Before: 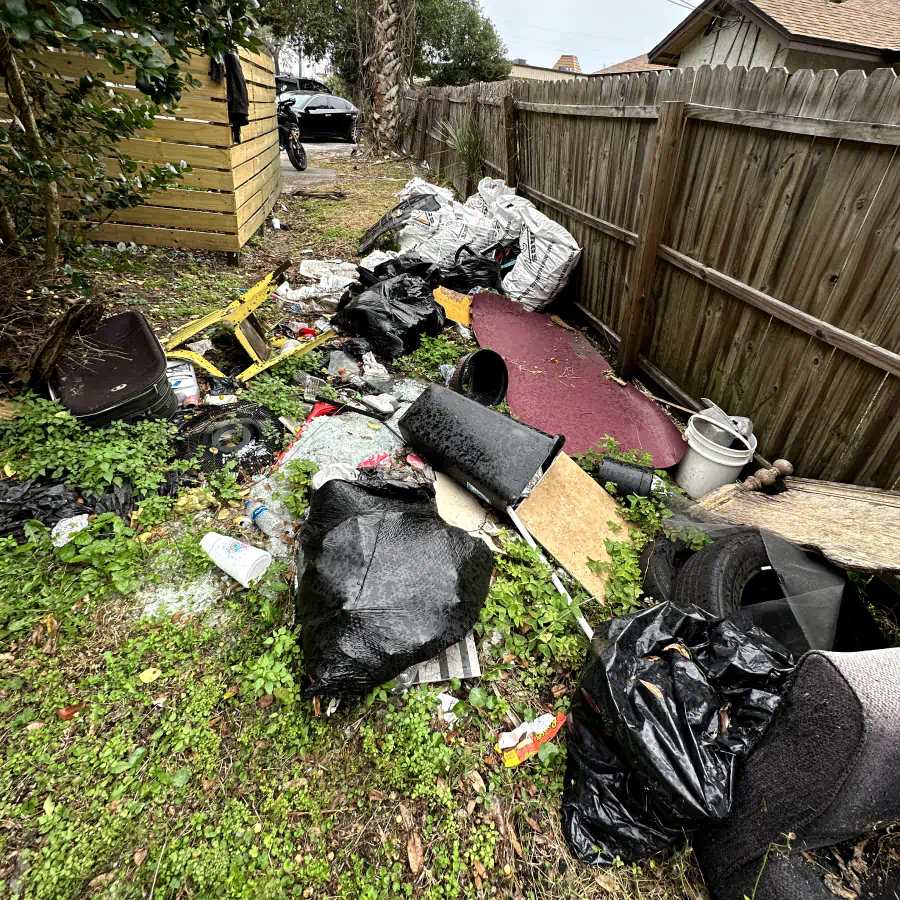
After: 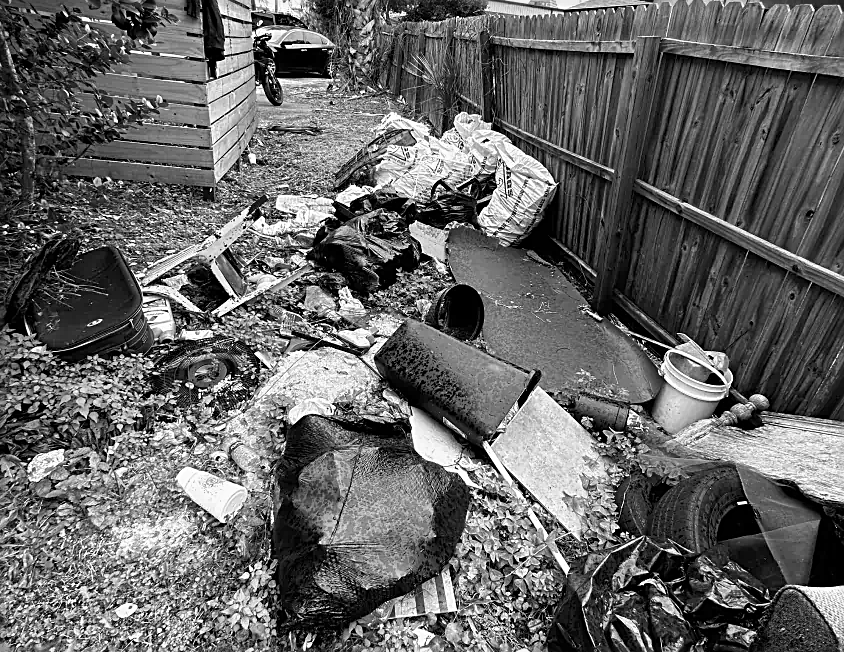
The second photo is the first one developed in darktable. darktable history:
crop: left 2.737%, top 7.287%, right 3.421%, bottom 20.179%
sharpen: on, module defaults
monochrome: a 32, b 64, size 2.3
white balance: red 0.984, blue 1.059
